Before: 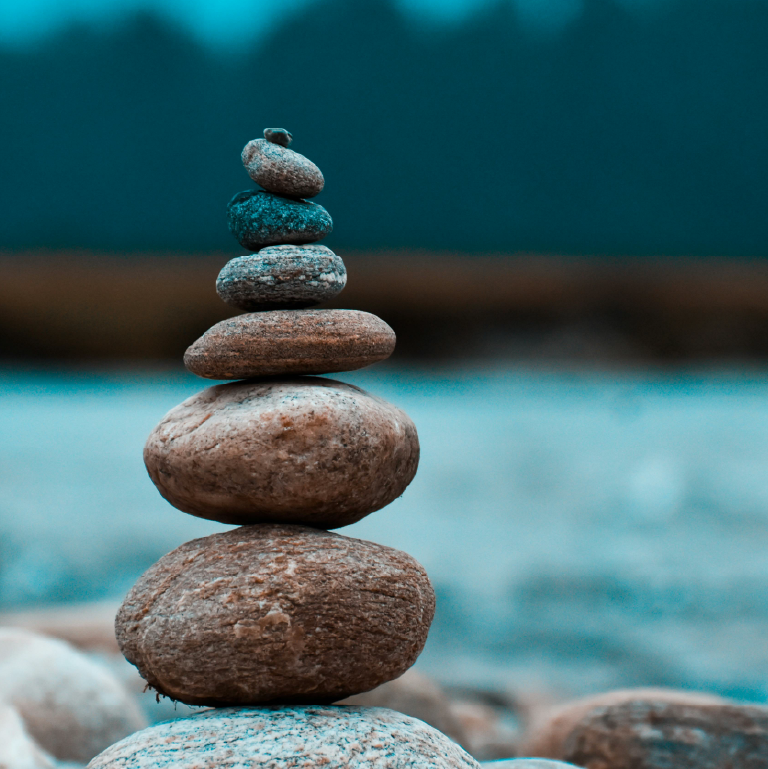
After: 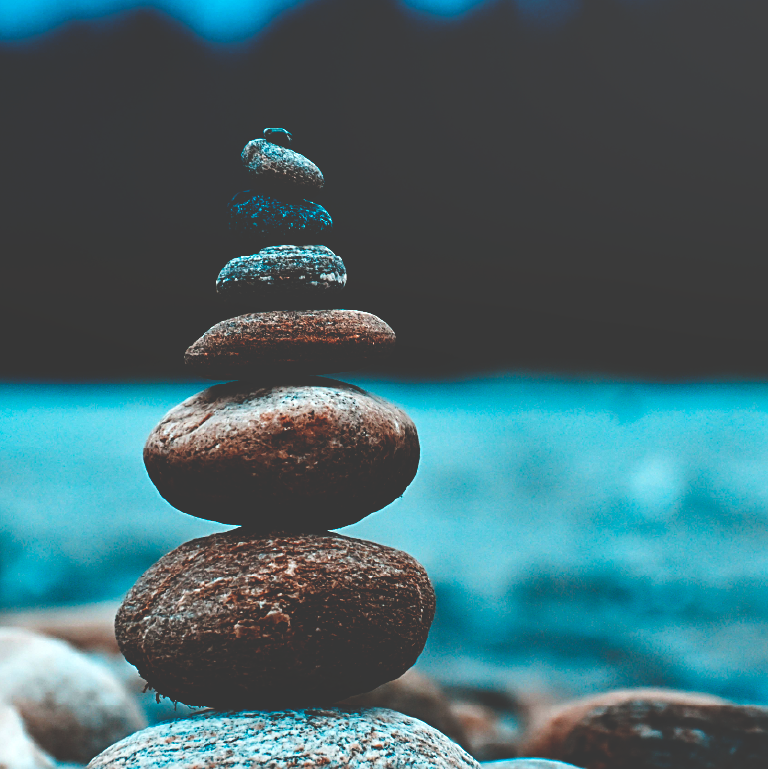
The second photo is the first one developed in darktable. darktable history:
shadows and highlights: radius 263.61, soften with gaussian
color balance rgb: perceptual saturation grading › global saturation 8.696%
sharpen: on, module defaults
base curve: curves: ch0 [(0, 0.036) (0.083, 0.04) (0.804, 1)], preserve colors none
